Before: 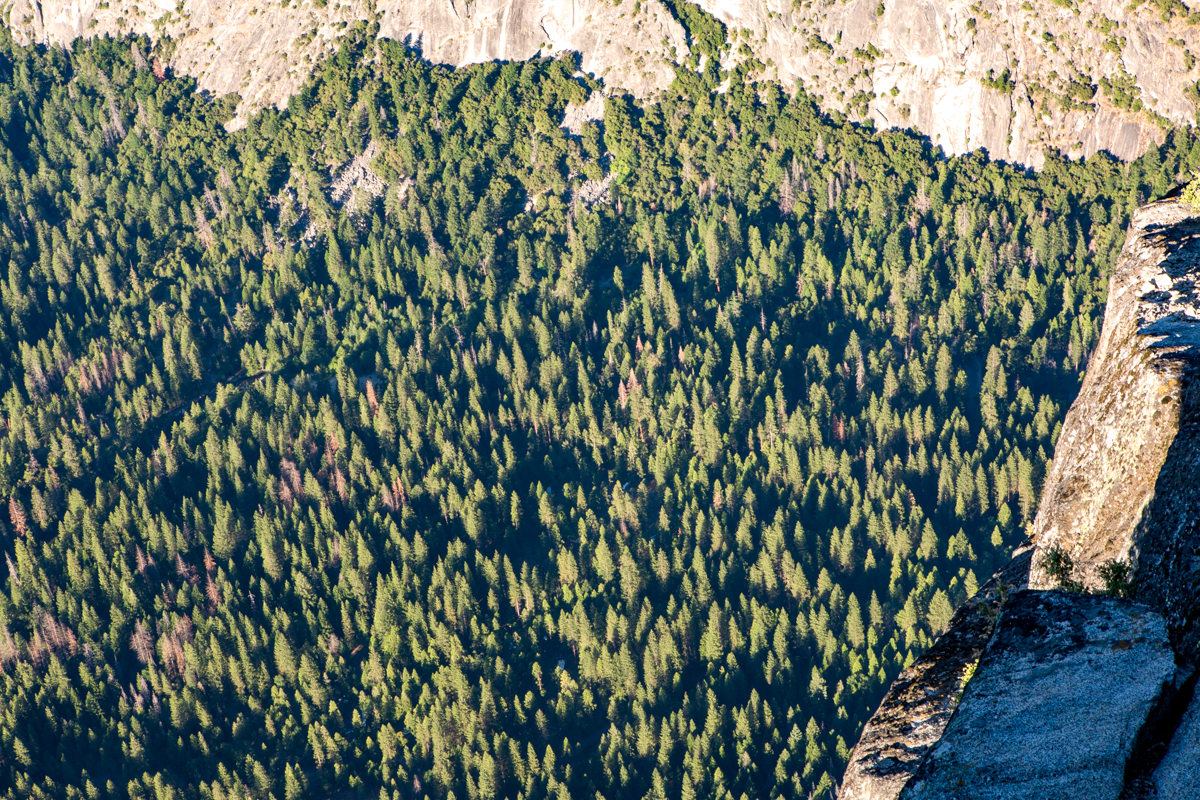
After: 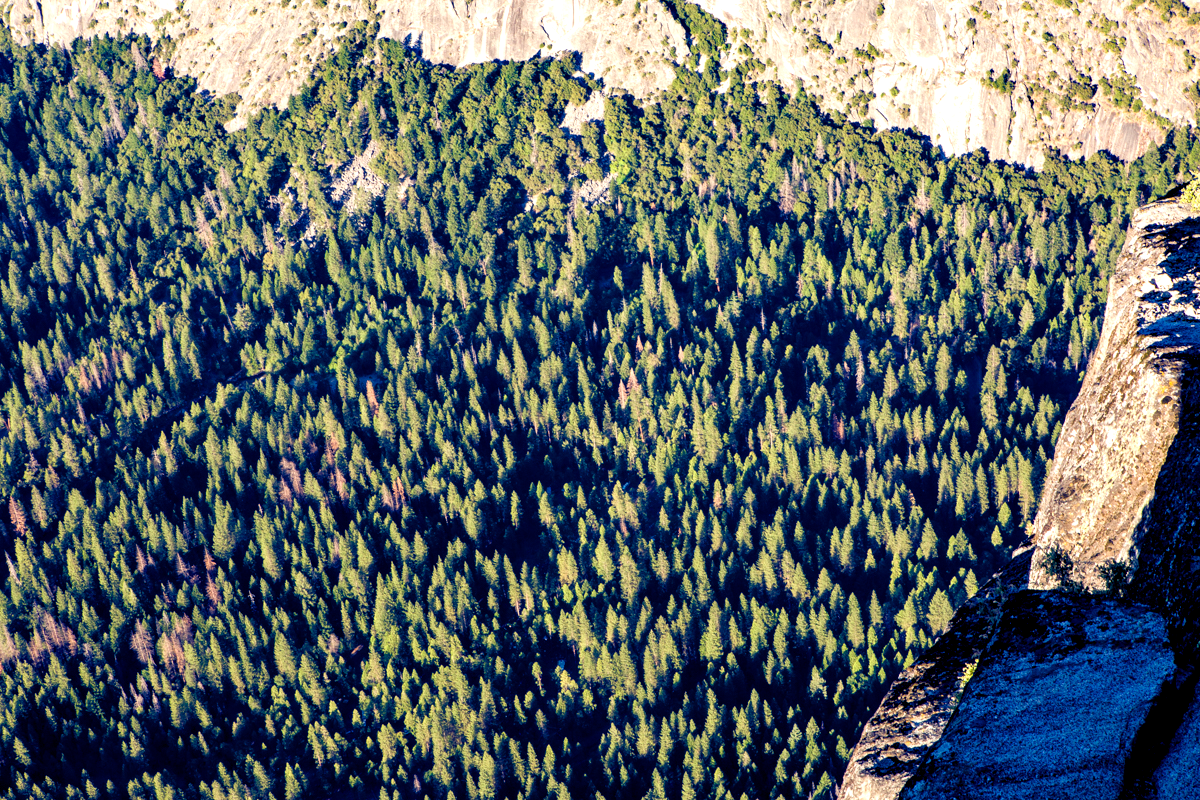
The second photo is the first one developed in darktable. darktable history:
white balance: red 1.029, blue 0.92
color balance rgb: shadows lift › luminance -41.13%, shadows lift › chroma 14.13%, shadows lift › hue 260°, power › luminance -3.76%, power › chroma 0.56%, power › hue 40.37°, highlights gain › luminance 16.81%, highlights gain › chroma 2.94%, highlights gain › hue 260°, global offset › luminance -0.29%, global offset › chroma 0.31%, global offset › hue 260°, perceptual saturation grading › global saturation 20%, perceptual saturation grading › highlights -13.92%, perceptual saturation grading › shadows 50%
